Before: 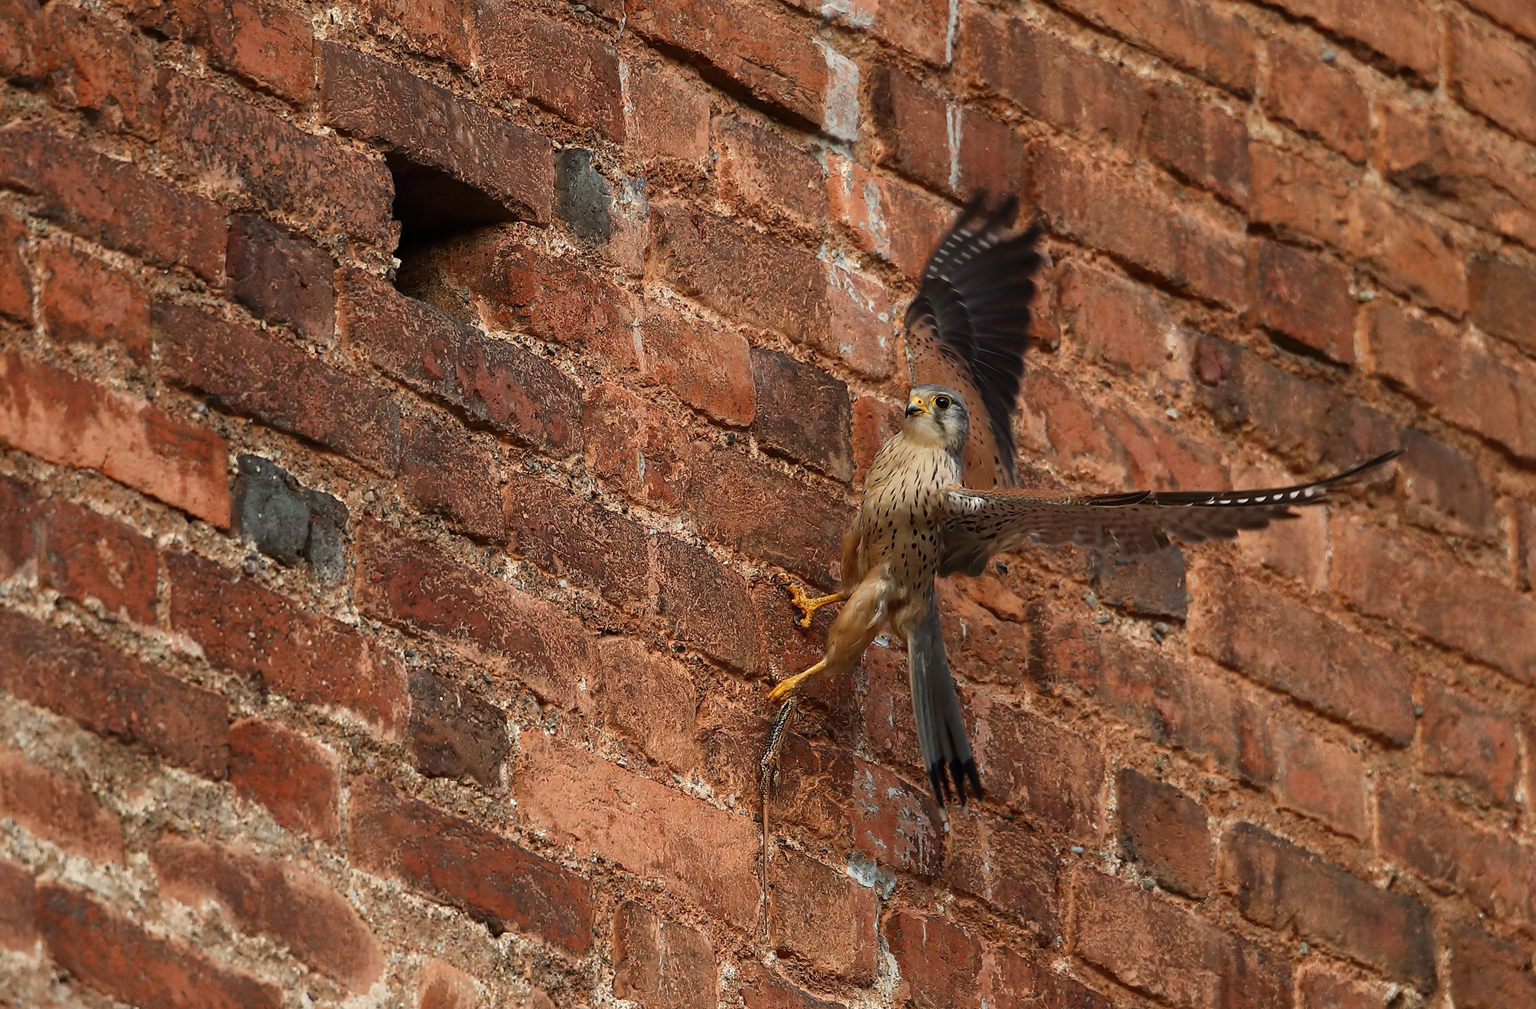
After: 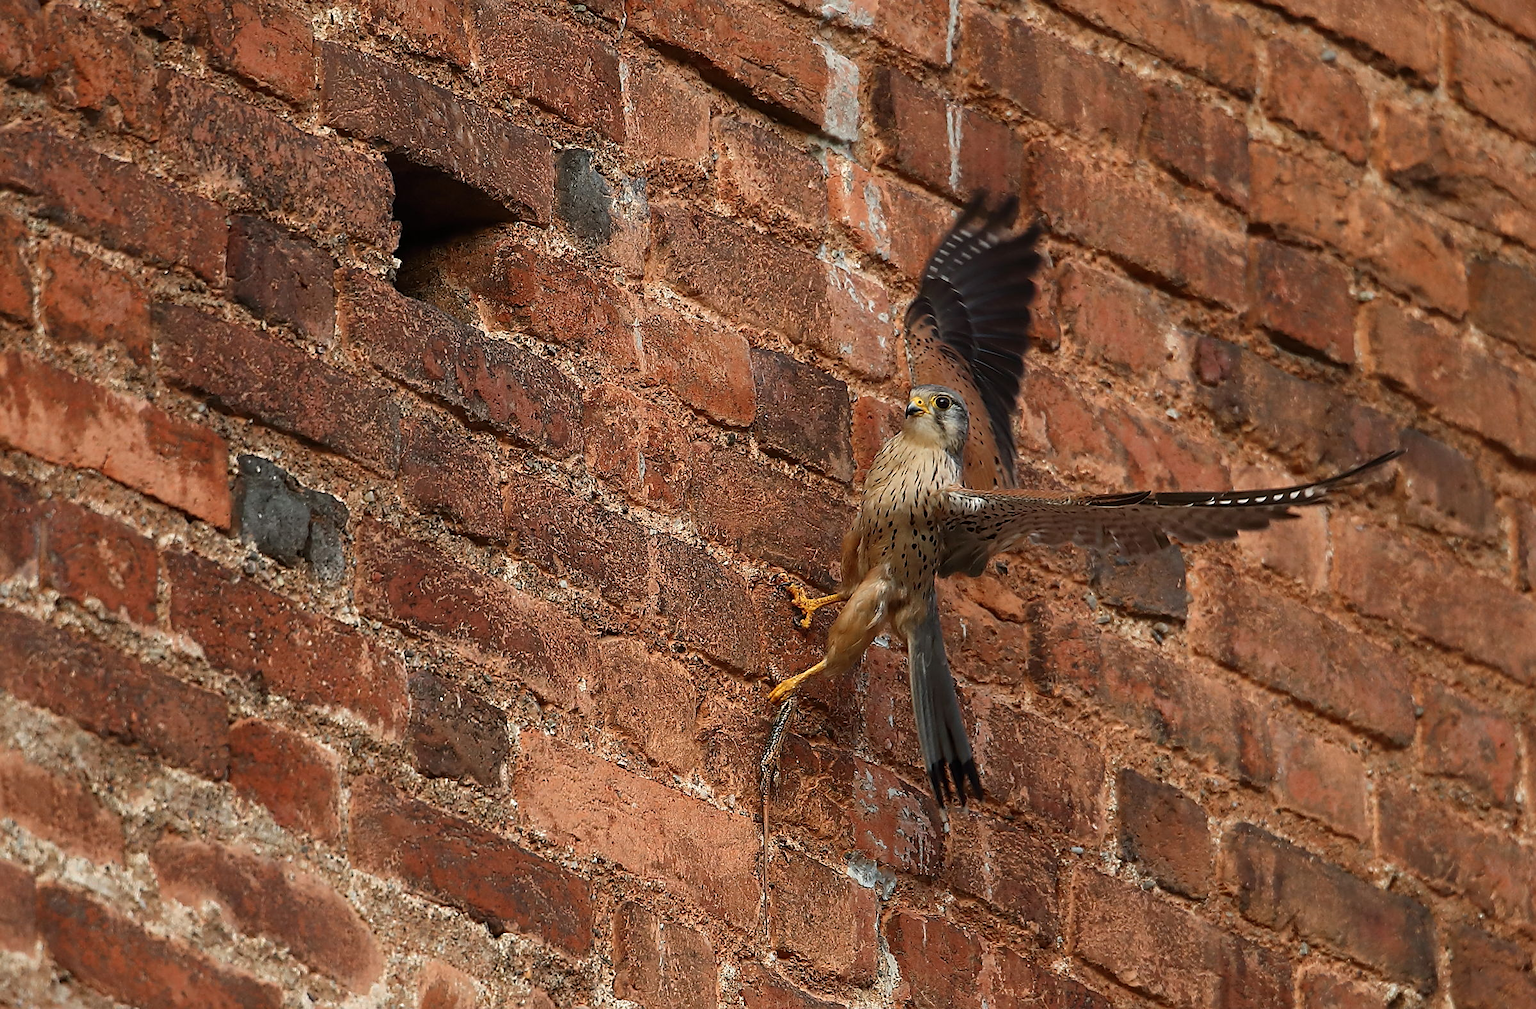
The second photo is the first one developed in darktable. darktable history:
sharpen: amount 0.462
